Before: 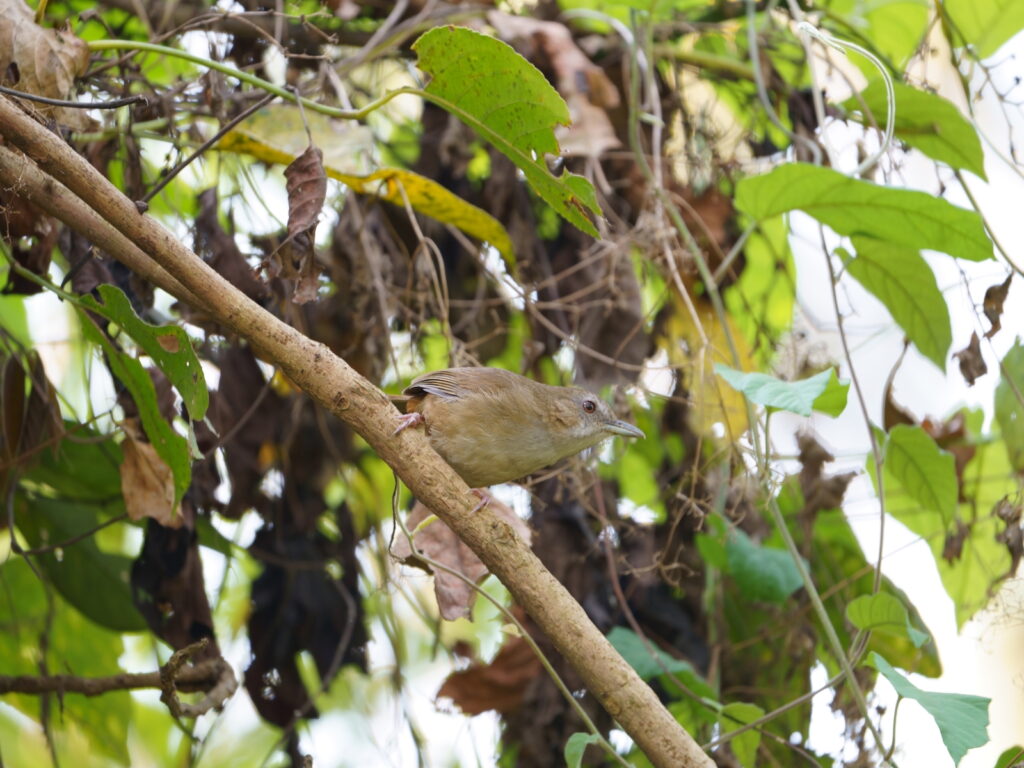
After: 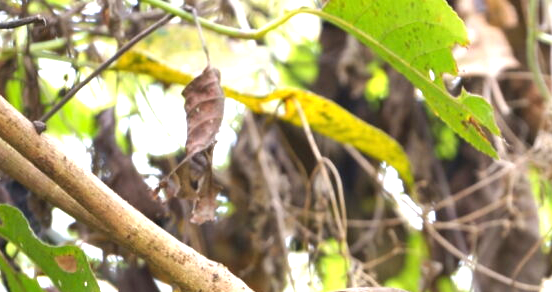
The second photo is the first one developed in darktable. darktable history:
crop: left 10.044%, top 10.514%, right 36.048%, bottom 51.395%
exposure: black level correction 0, exposure 1.097 EV, compensate highlight preservation false
